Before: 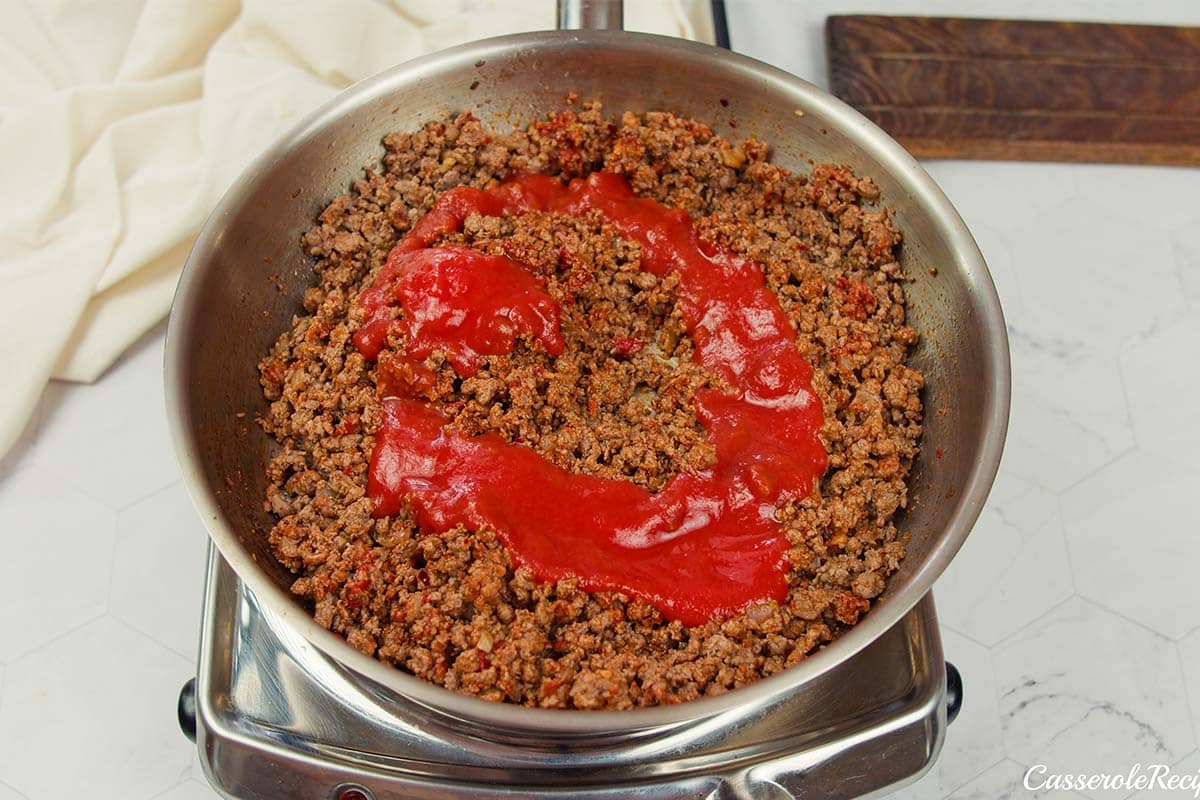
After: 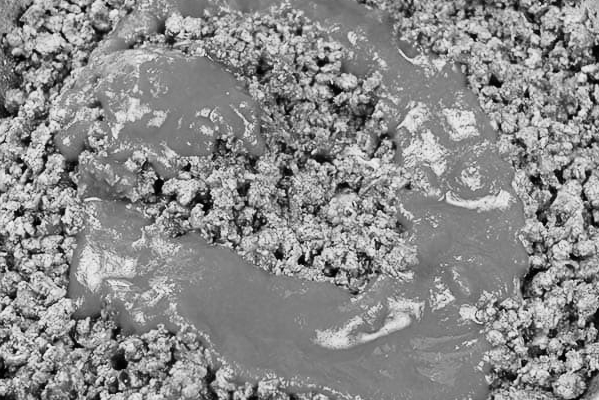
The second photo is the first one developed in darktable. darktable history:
base curve: curves: ch0 [(0, 0) (0.007, 0.004) (0.027, 0.03) (0.046, 0.07) (0.207, 0.54) (0.442, 0.872) (0.673, 0.972) (1, 1)], preserve colors none
monochrome: on, module defaults
crop: left 25%, top 25%, right 25%, bottom 25%
exposure: exposure -0.04 EV, compensate highlight preservation false
